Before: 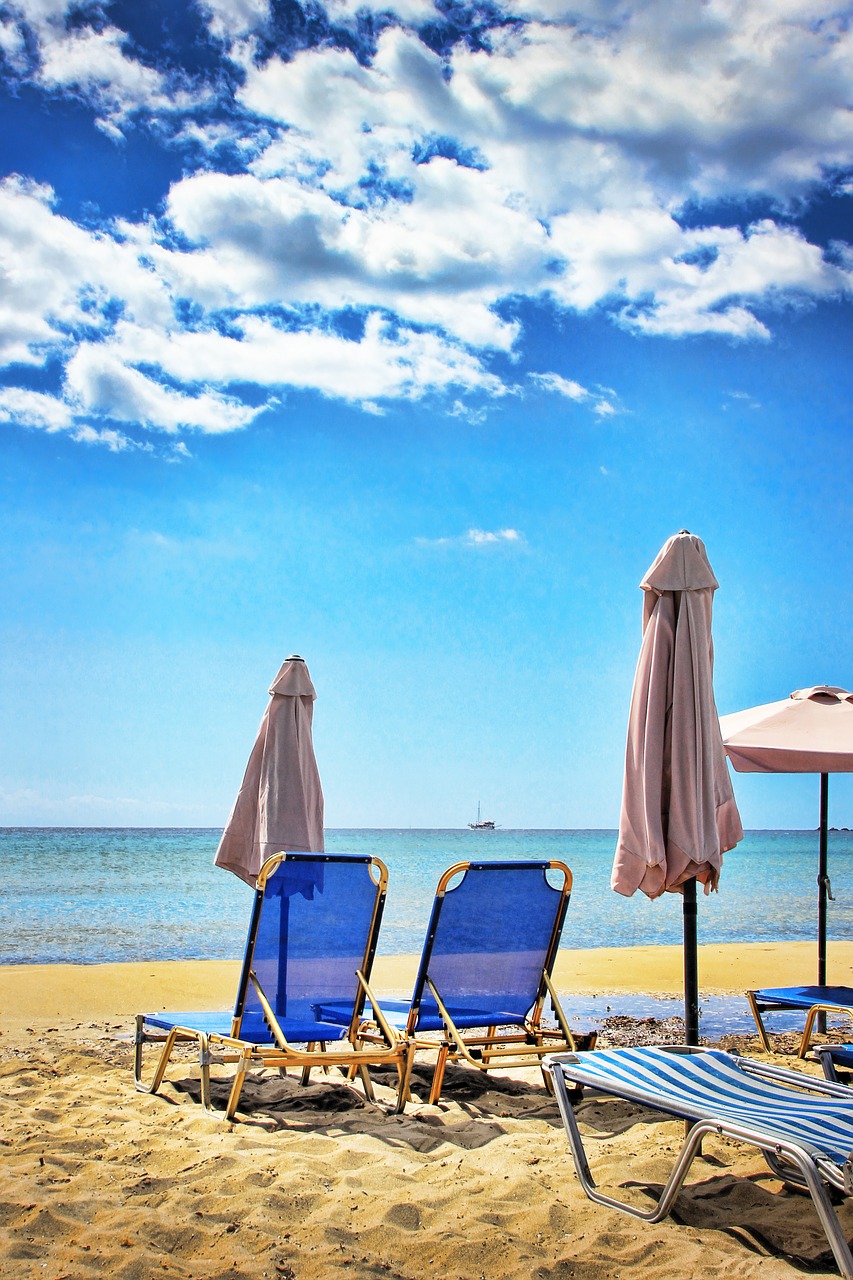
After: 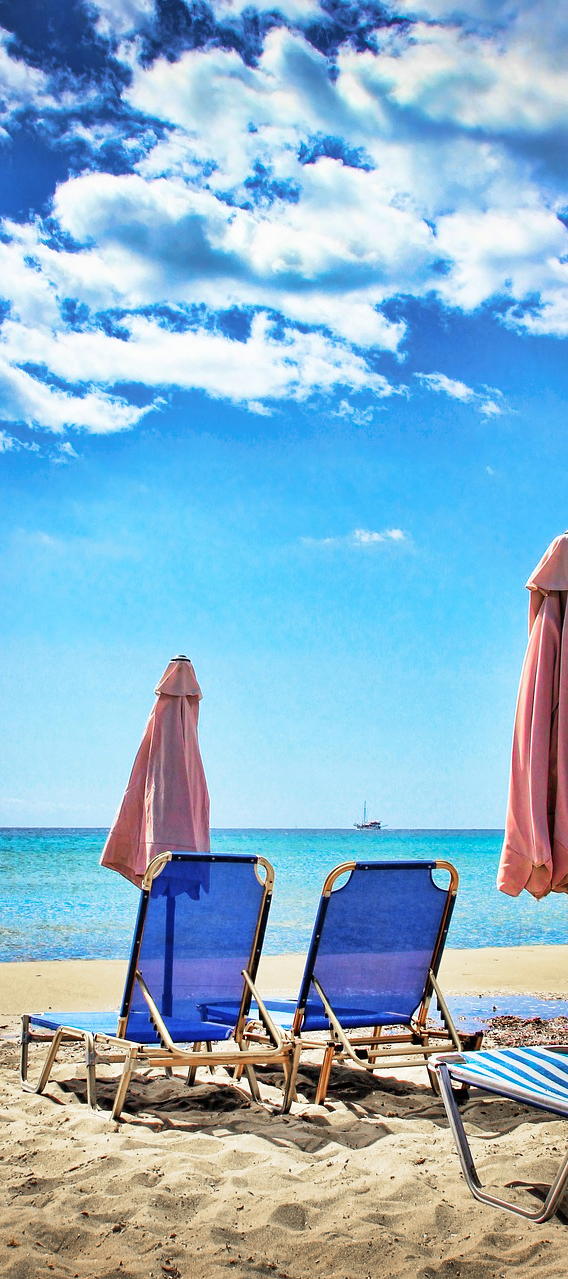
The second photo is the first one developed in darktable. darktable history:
color zones: curves: ch1 [(0, 0.708) (0.088, 0.648) (0.245, 0.187) (0.429, 0.326) (0.571, 0.498) (0.714, 0.5) (0.857, 0.5) (1, 0.708)]
velvia: strength 73.96%
crop and rotate: left 13.367%, right 20.017%
